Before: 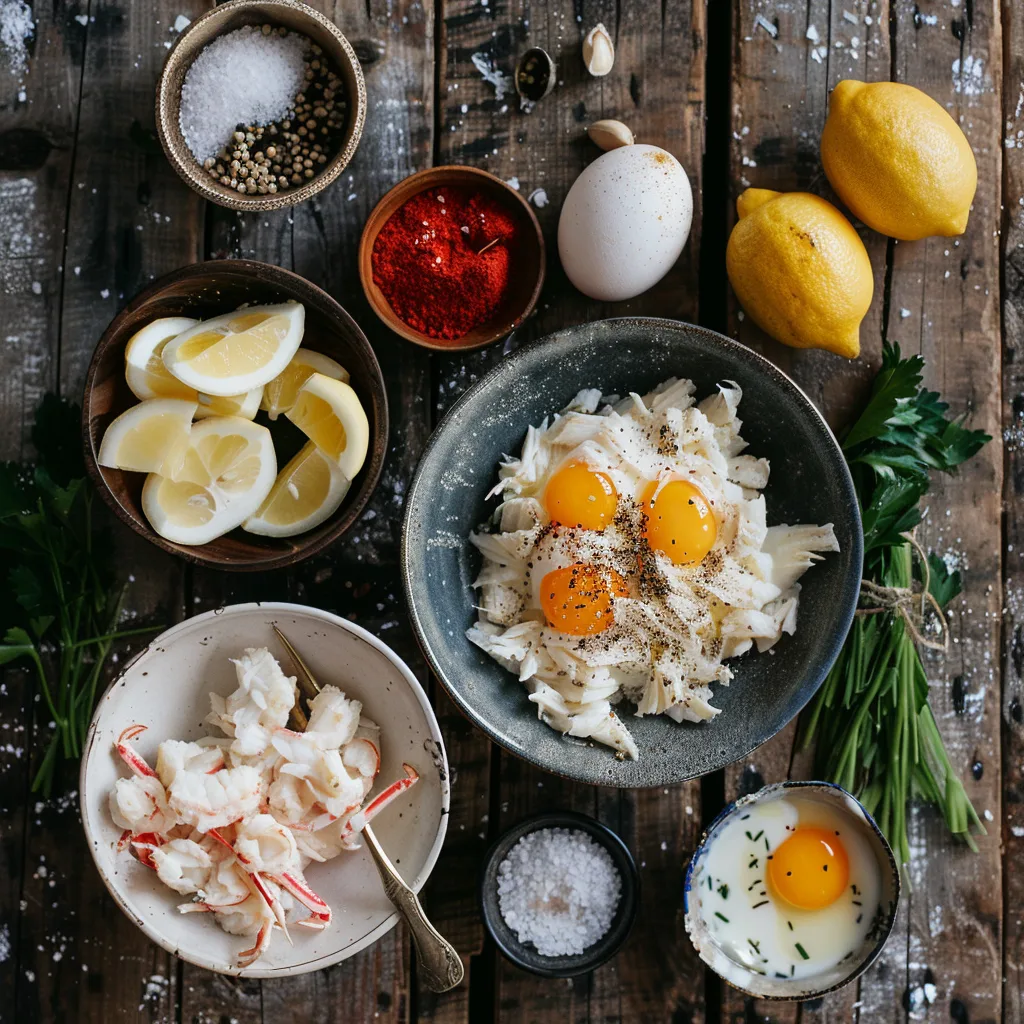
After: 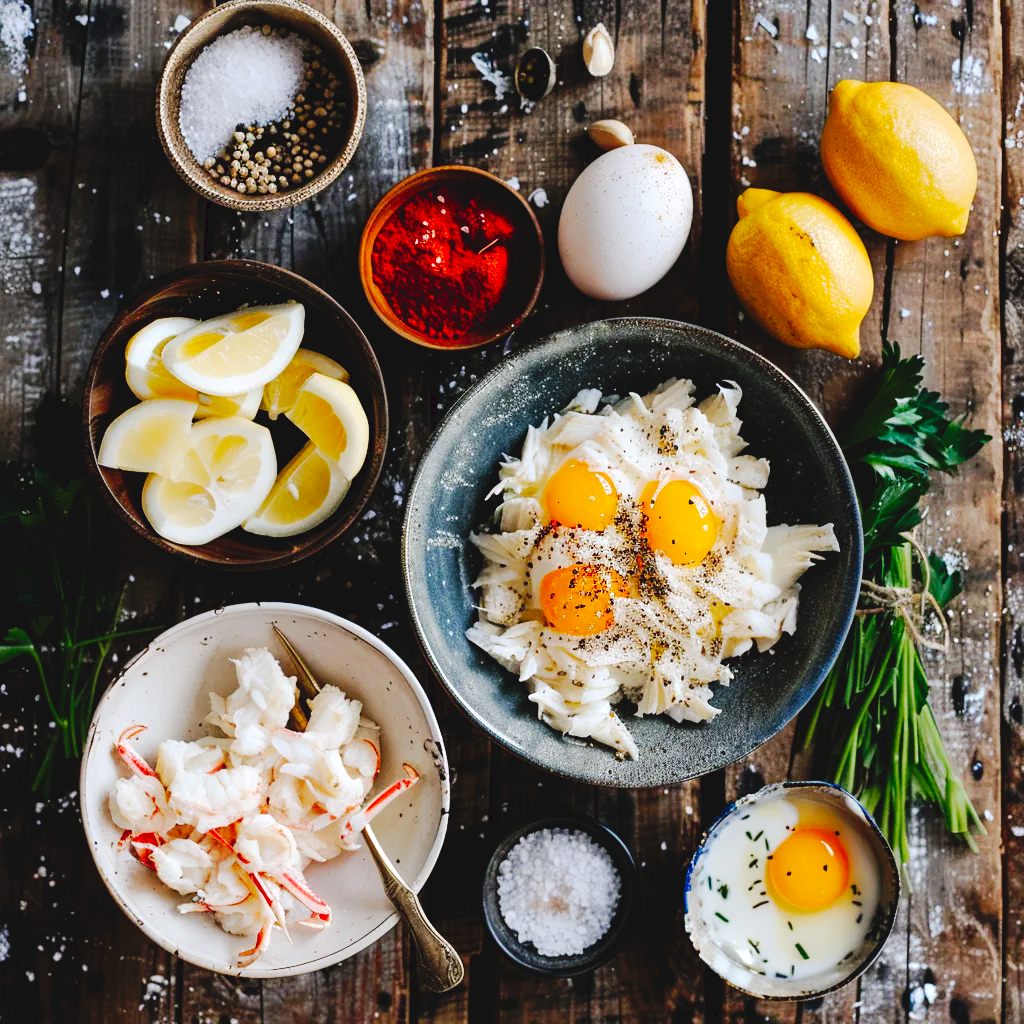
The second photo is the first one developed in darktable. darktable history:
color balance: lift [1, 1.001, 0.999, 1.001], gamma [1, 1.004, 1.007, 0.993], gain [1, 0.991, 0.987, 1.013], contrast 7.5%, contrast fulcrum 10%, output saturation 115%
tone curve: curves: ch0 [(0, 0) (0.003, 0.058) (0.011, 0.059) (0.025, 0.061) (0.044, 0.067) (0.069, 0.084) (0.1, 0.102) (0.136, 0.124) (0.177, 0.171) (0.224, 0.246) (0.277, 0.324) (0.335, 0.411) (0.399, 0.509) (0.468, 0.605) (0.543, 0.688) (0.623, 0.738) (0.709, 0.798) (0.801, 0.852) (0.898, 0.911) (1, 1)], preserve colors none
